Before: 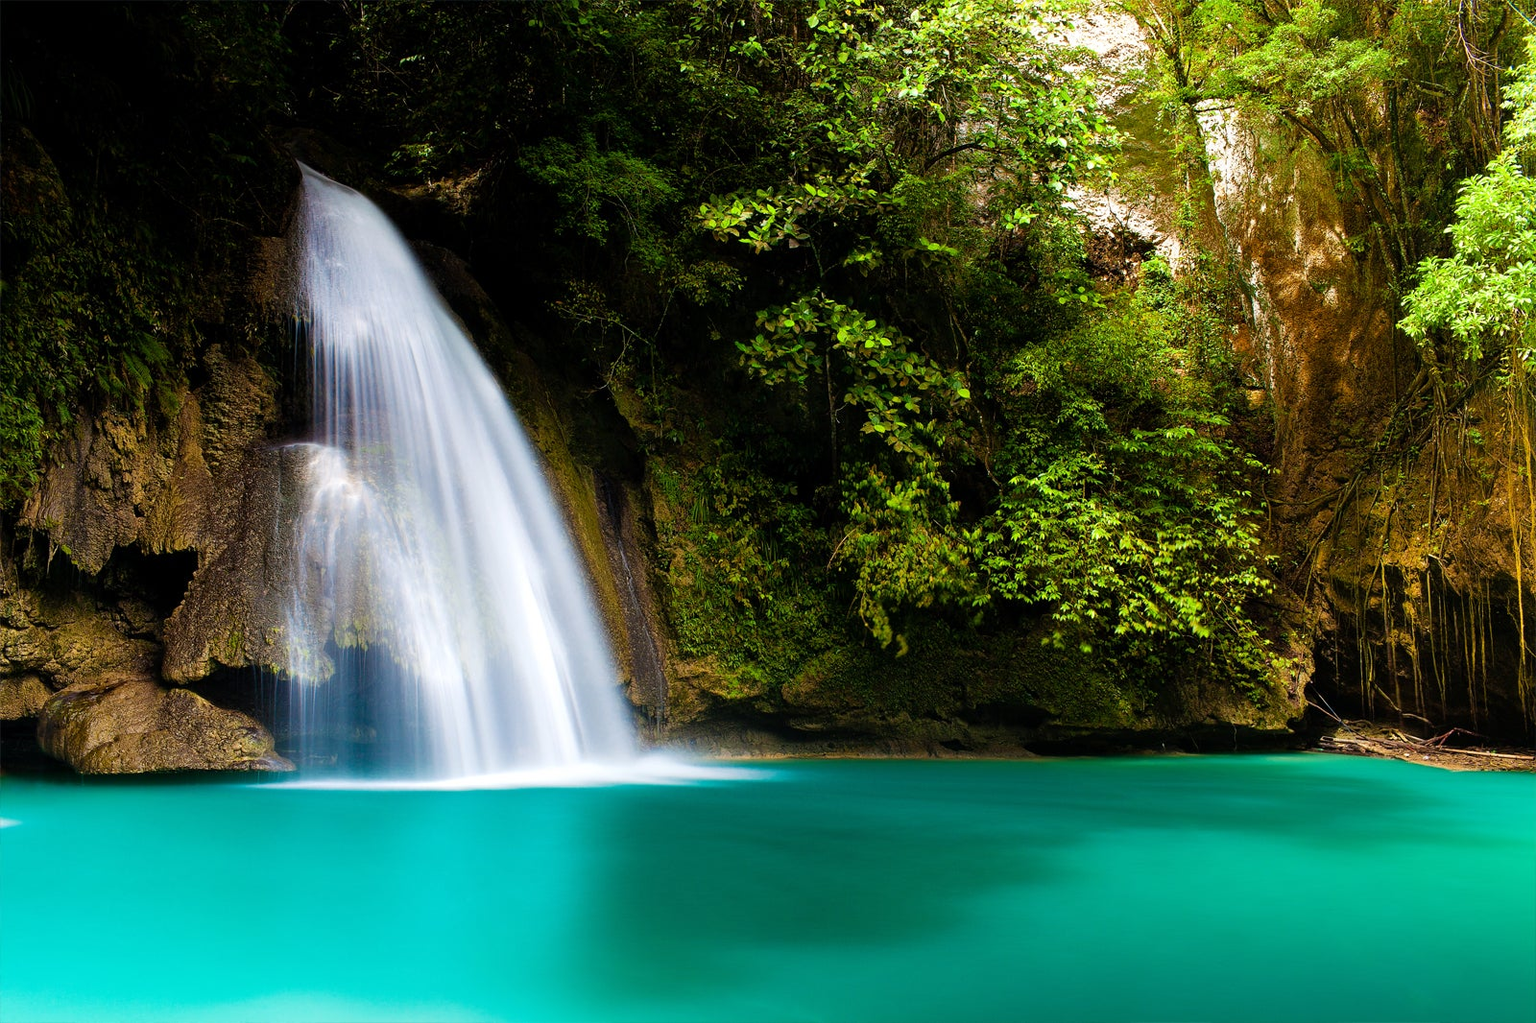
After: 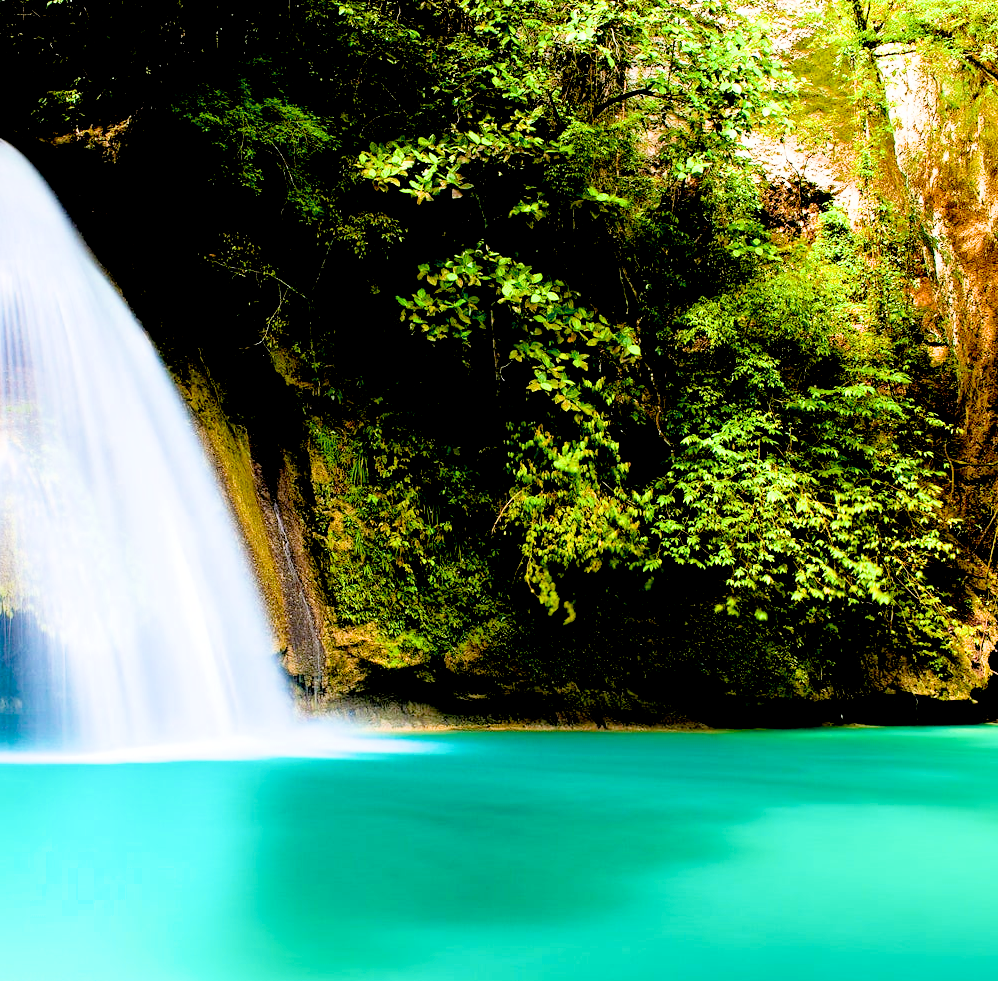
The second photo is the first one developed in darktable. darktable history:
exposure: black level correction 0.014, exposure 1.767 EV, compensate highlight preservation false
filmic rgb: black relative exposure -7.77 EV, white relative exposure 4.37 EV, threshold 3.03 EV, target black luminance 0%, hardness 3.75, latitude 50.56%, contrast 1.071, highlights saturation mix 9.78%, shadows ↔ highlights balance -0.256%, enable highlight reconstruction true
crop and rotate: left 23.192%, top 5.632%, right 14.431%, bottom 2.272%
color balance rgb: perceptual saturation grading › global saturation 0.299%
